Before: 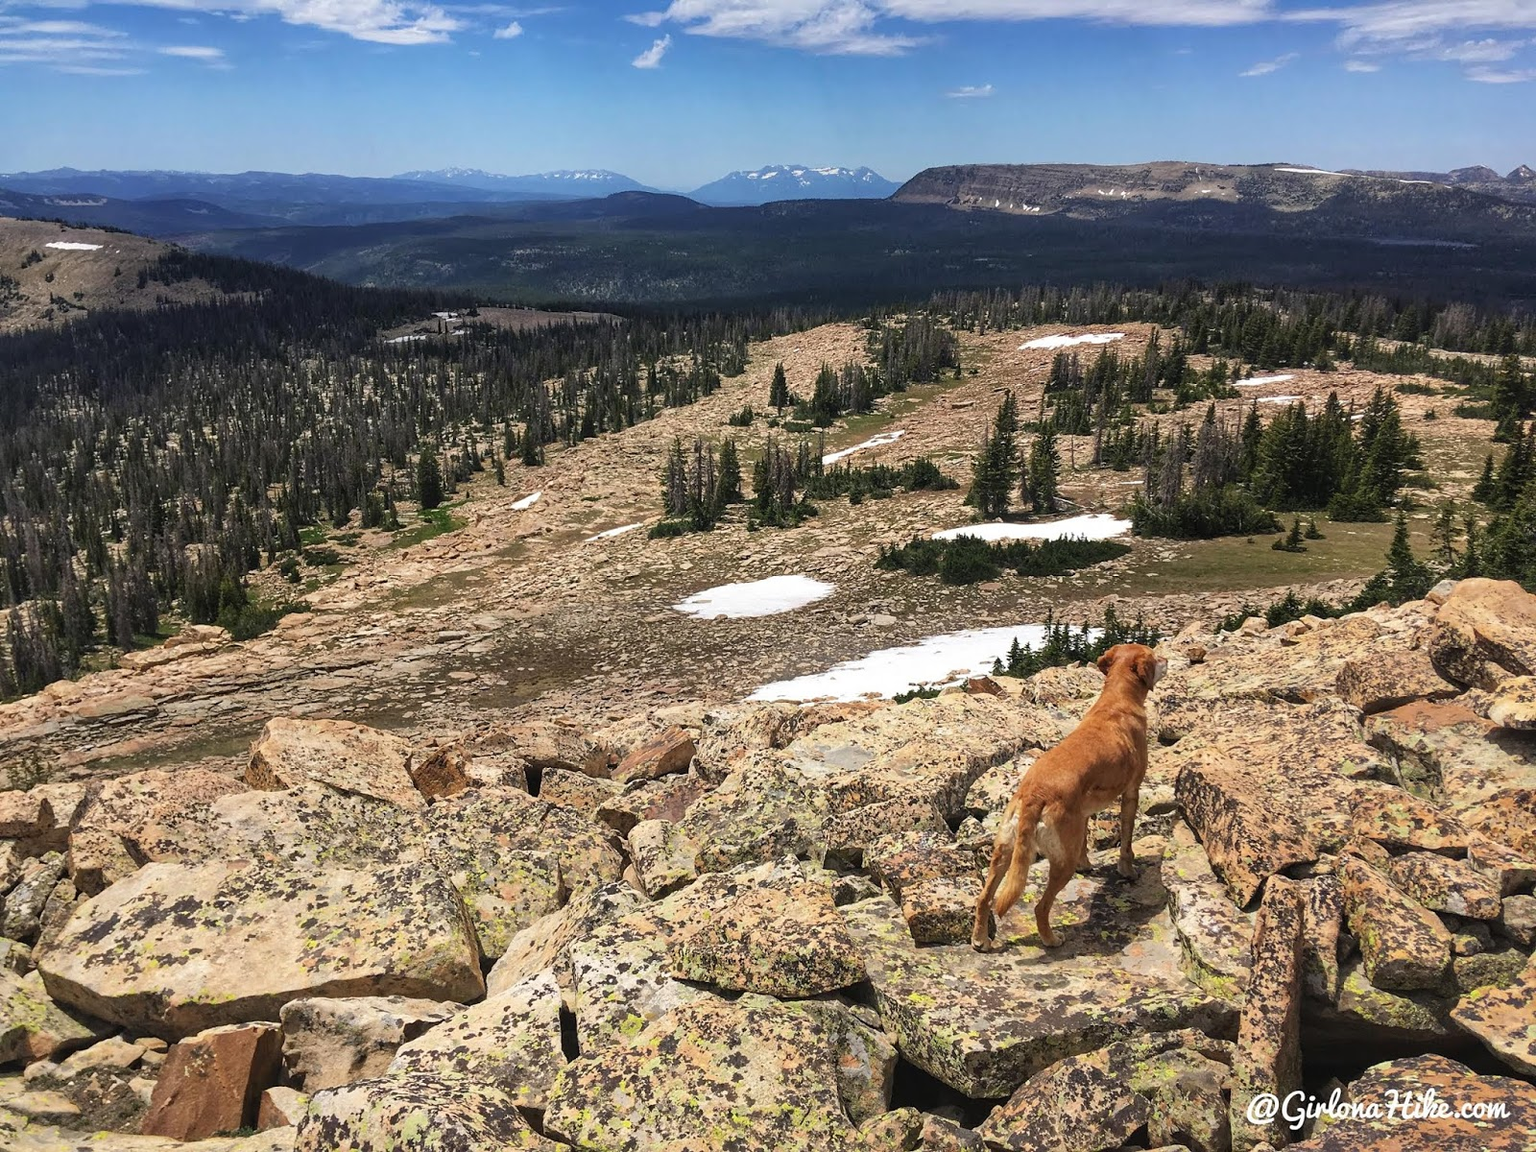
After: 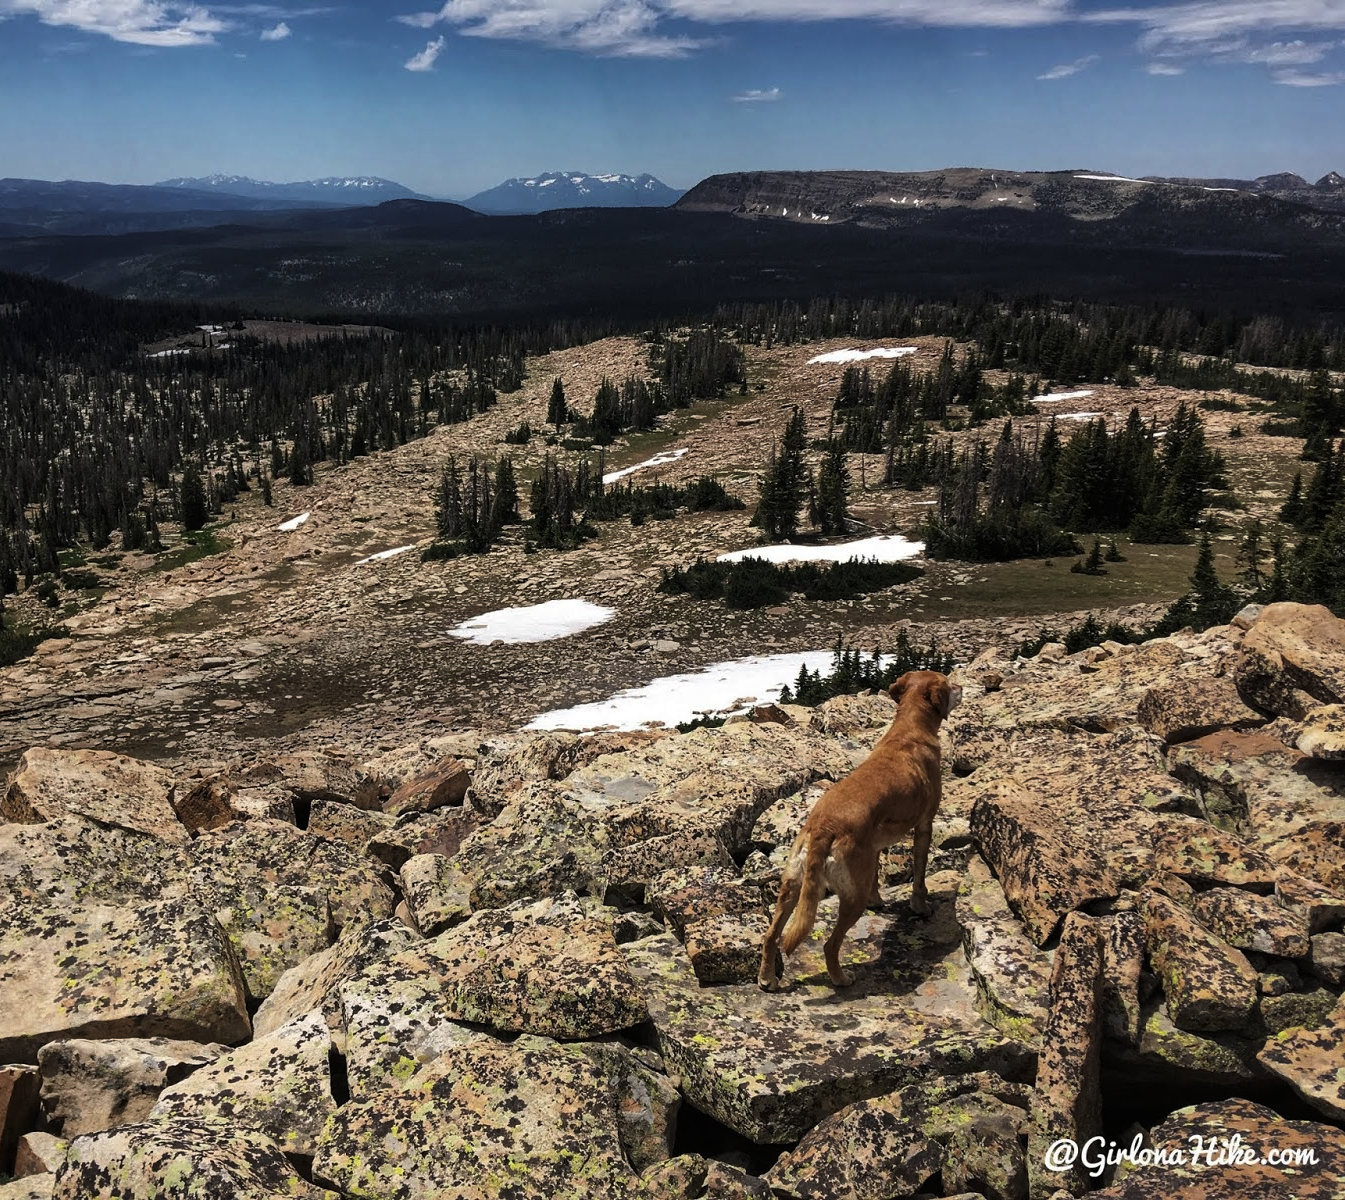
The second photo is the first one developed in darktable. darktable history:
crop: left 15.883%
levels: mode automatic, gray 59.39%, levels [0, 0.281, 0.562]
